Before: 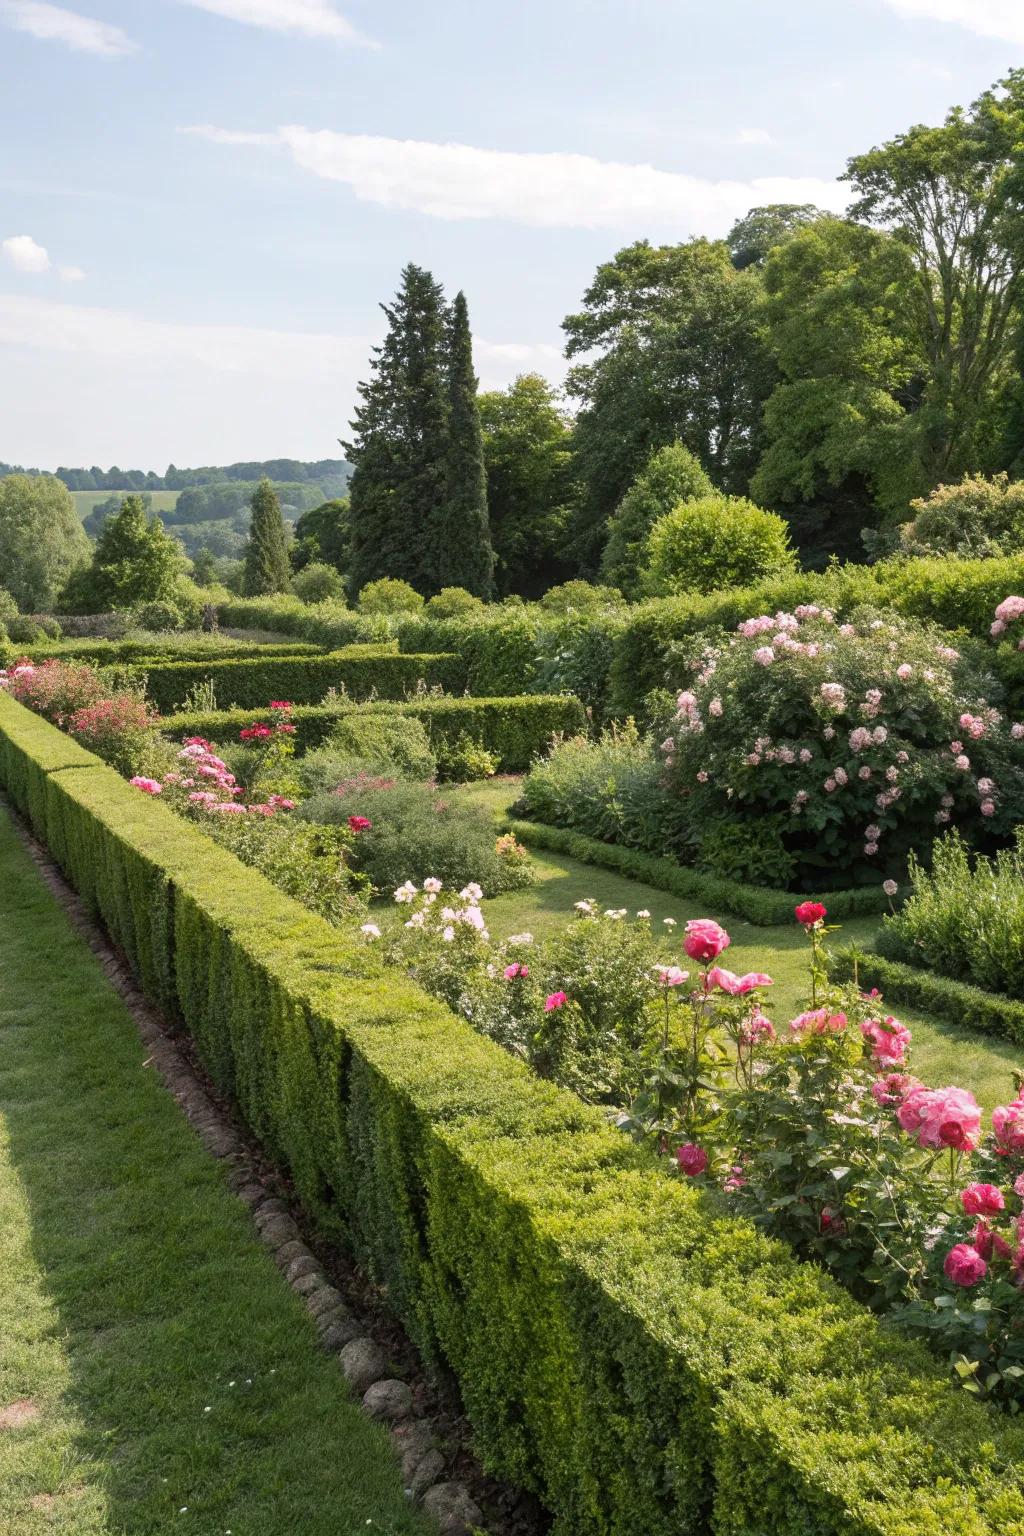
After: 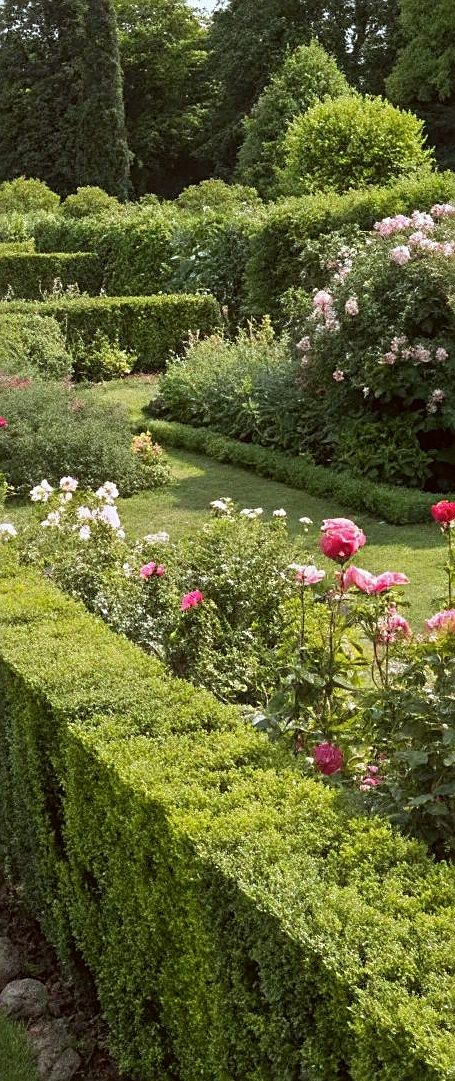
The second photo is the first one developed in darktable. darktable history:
sharpen: on, module defaults
crop: left 35.558%, top 26.135%, right 19.97%, bottom 3.441%
color correction: highlights a* -5.08, highlights b* -3.33, shadows a* 4.12, shadows b* 4.45
